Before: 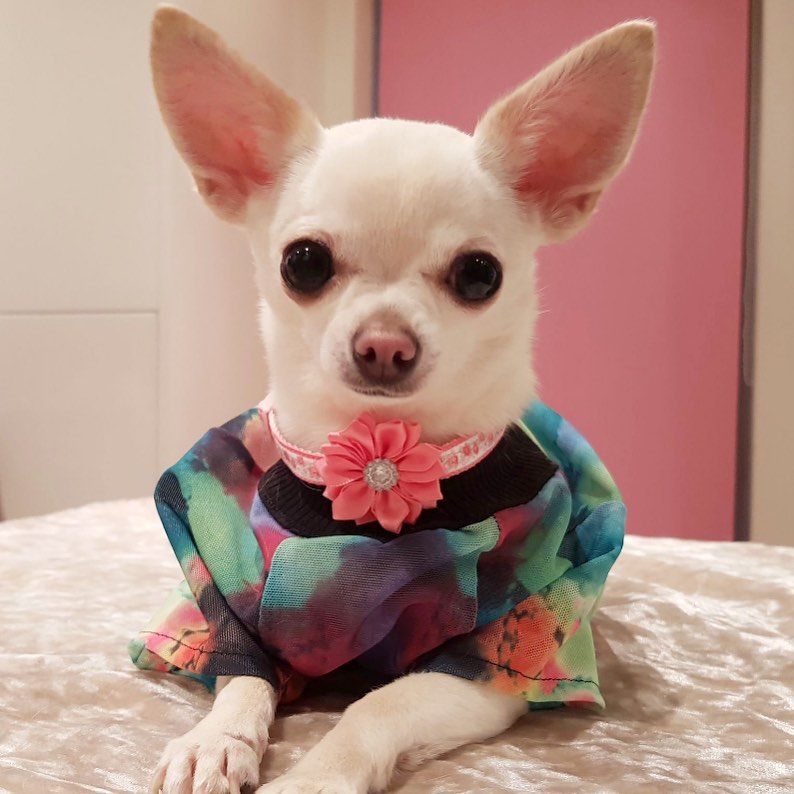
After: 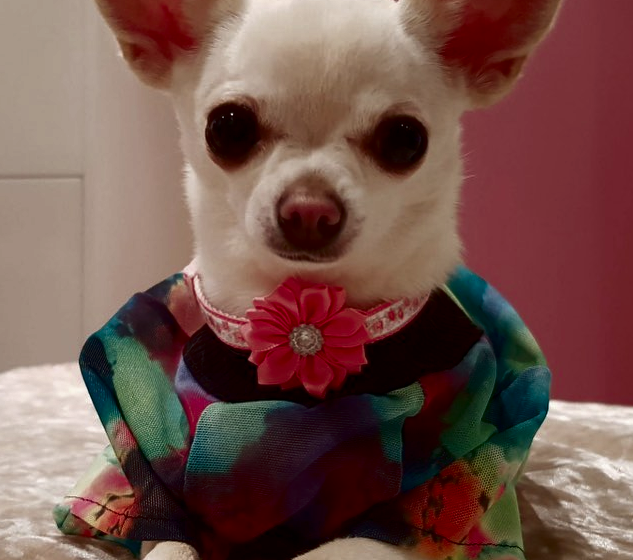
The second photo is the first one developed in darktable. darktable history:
crop: left 9.523%, top 17.041%, right 10.718%, bottom 12.355%
contrast brightness saturation: brightness -0.529
